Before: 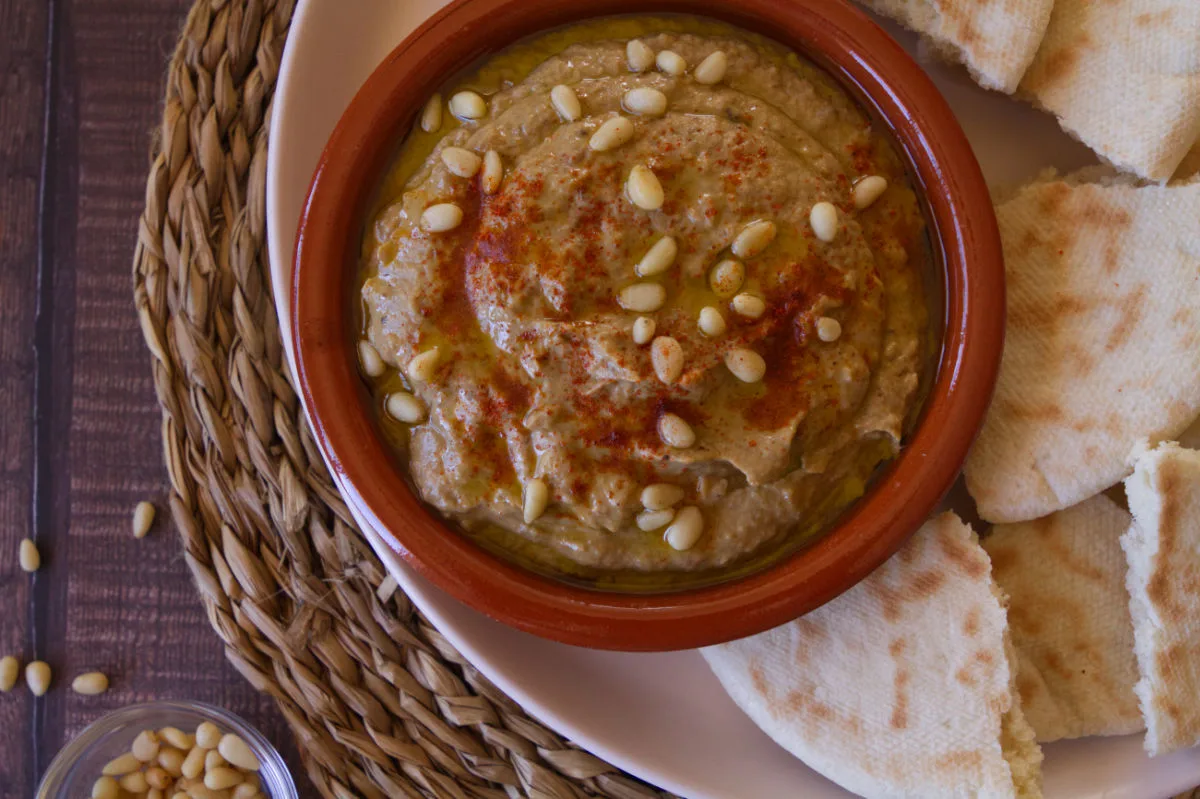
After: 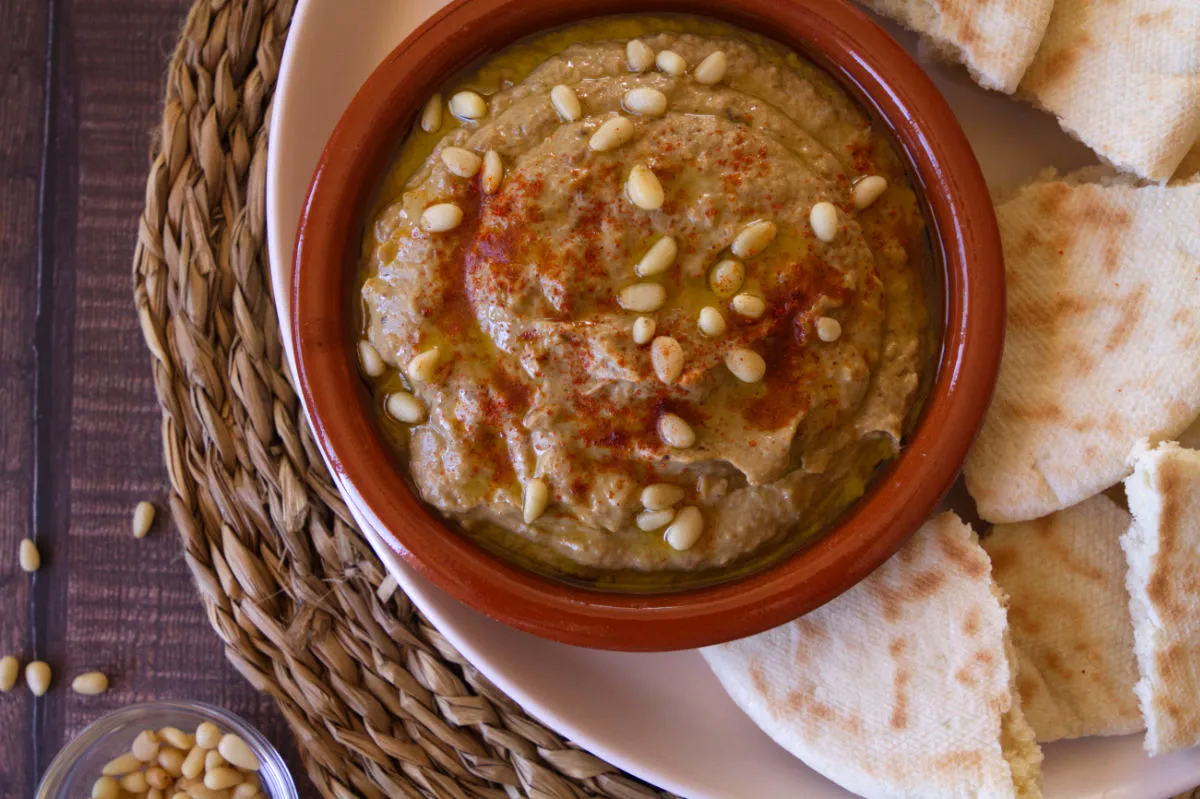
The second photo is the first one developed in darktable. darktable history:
tone equalizer: -8 EV -0.422 EV, -7 EV -0.363 EV, -6 EV -0.362 EV, -5 EV -0.224 EV, -3 EV 0.211 EV, -2 EV 0.347 EV, -1 EV 0.403 EV, +0 EV 0.438 EV
